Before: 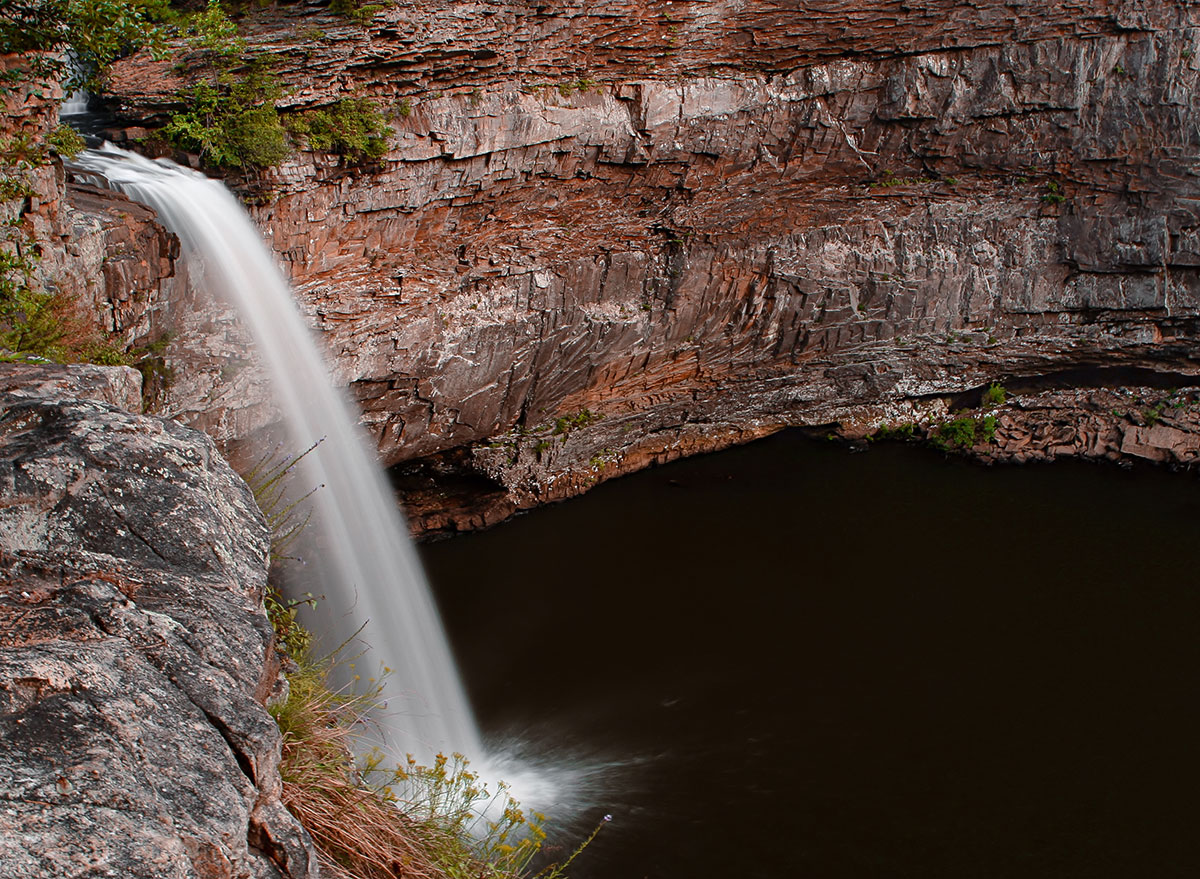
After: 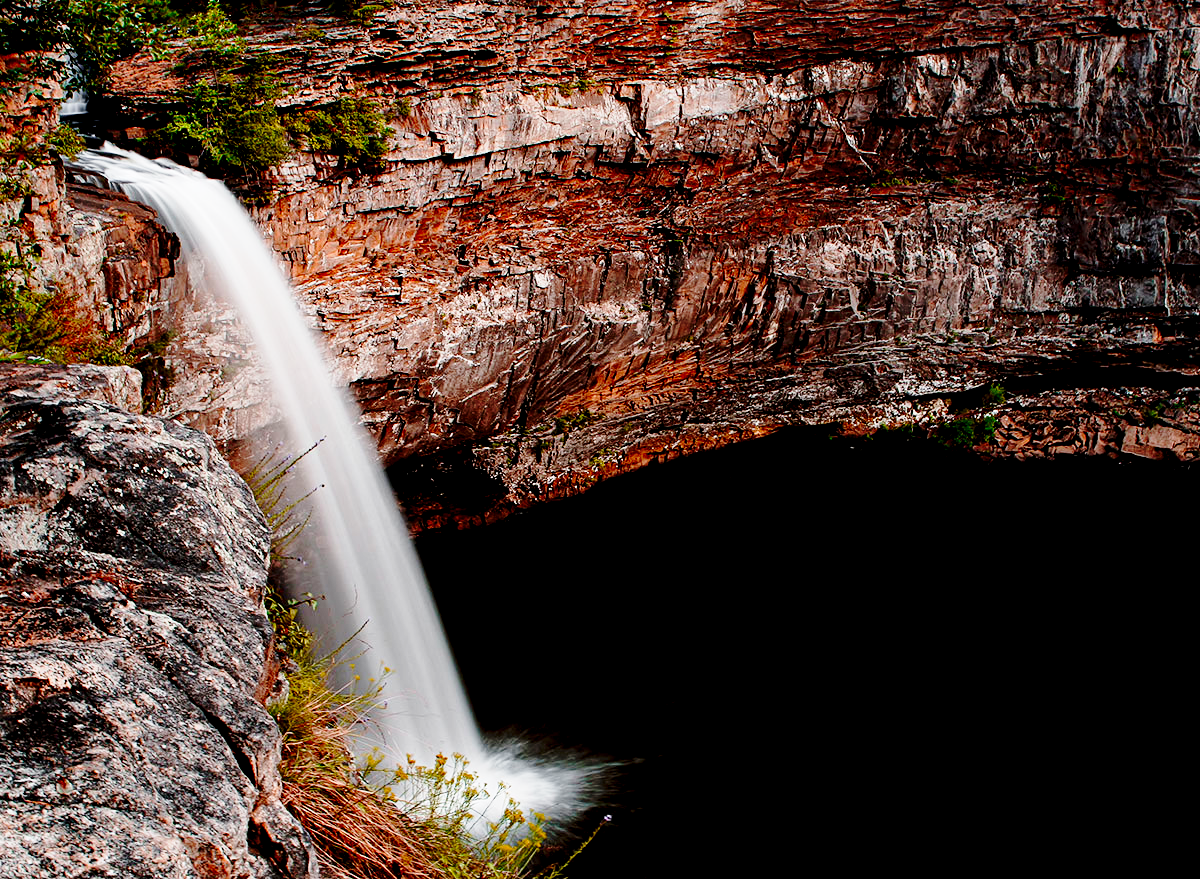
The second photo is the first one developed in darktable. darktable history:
exposure: black level correction 0.029, exposure -0.073 EV, compensate highlight preservation false
base curve: curves: ch0 [(0, 0) (0.04, 0.03) (0.133, 0.232) (0.448, 0.748) (0.843, 0.968) (1, 1)], preserve colors none
